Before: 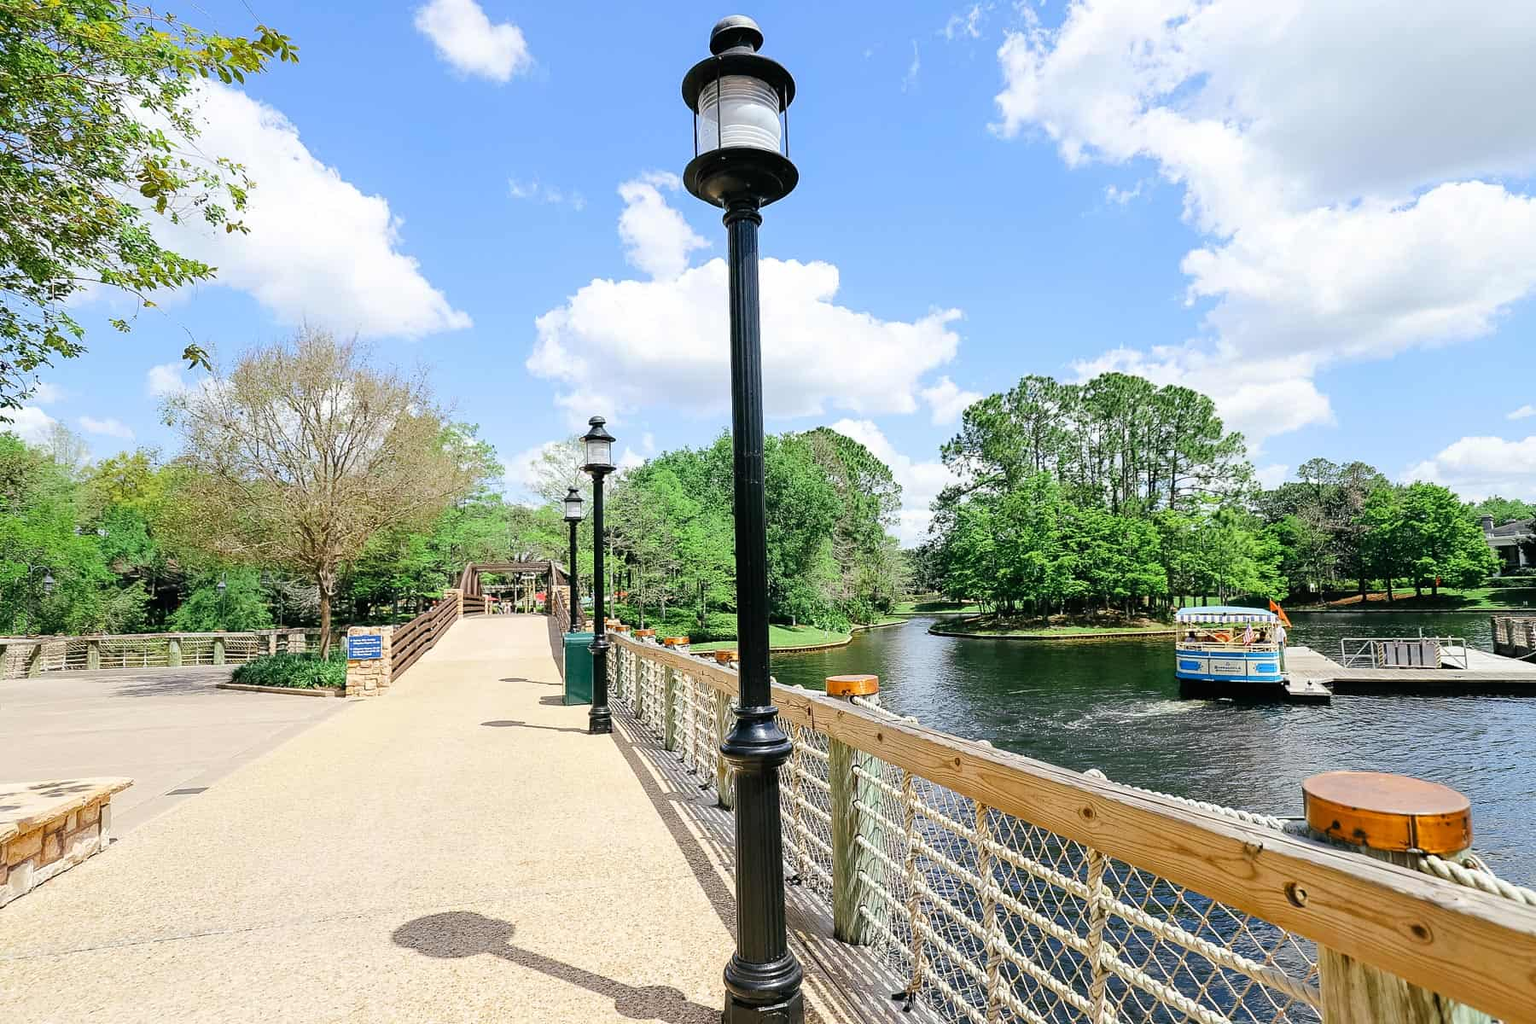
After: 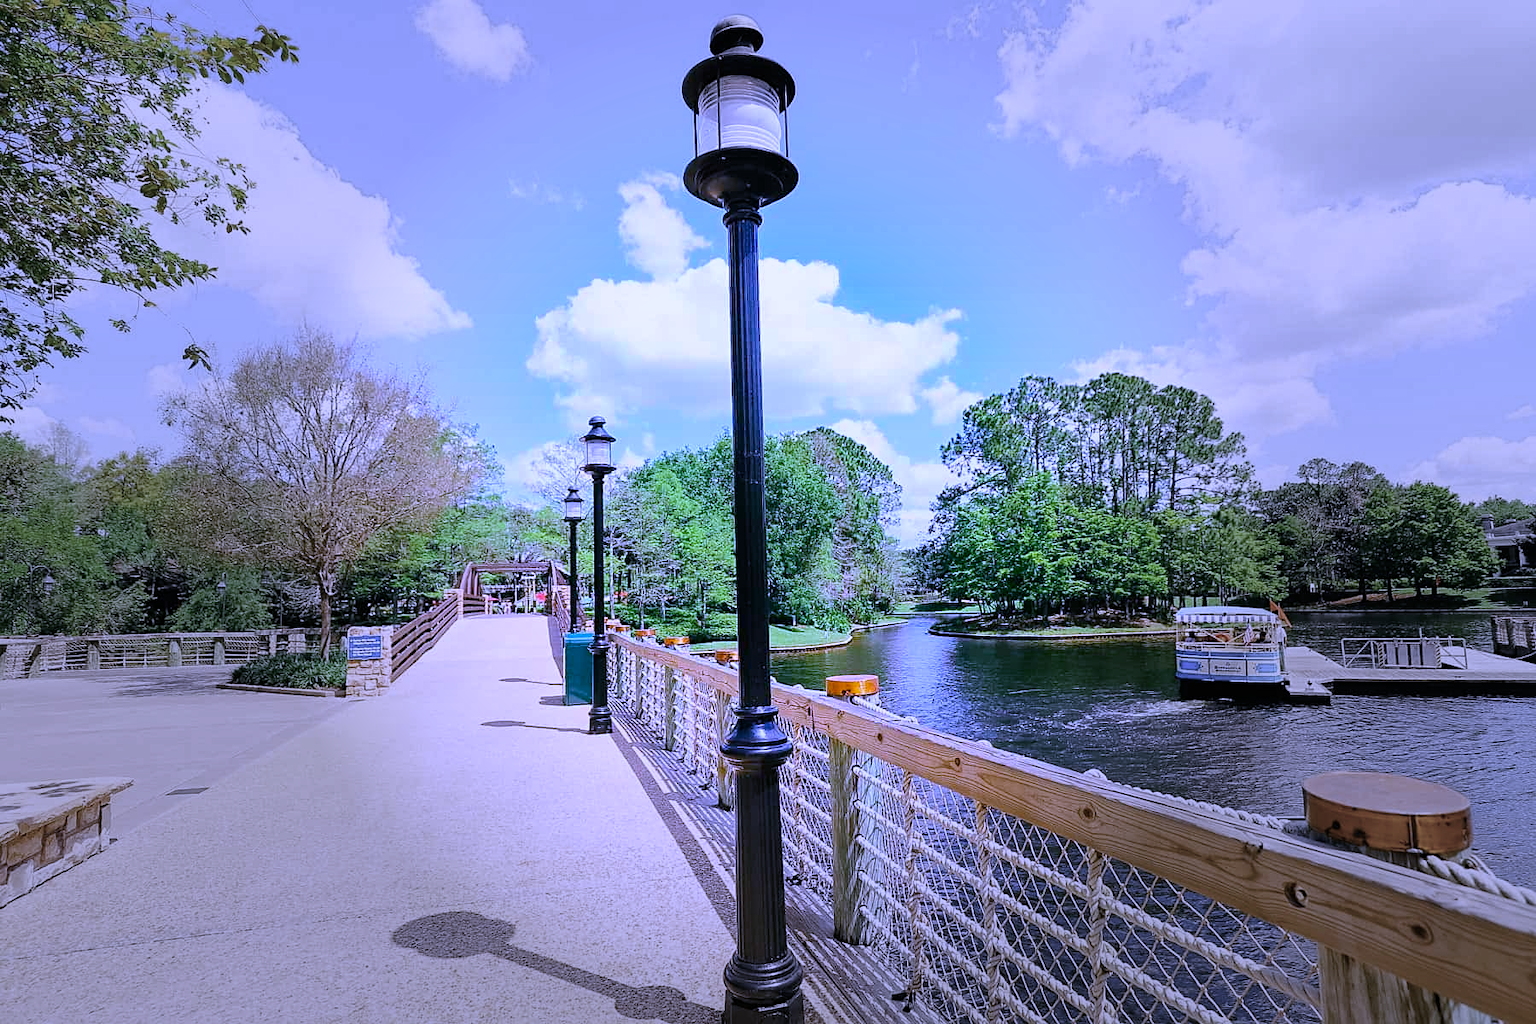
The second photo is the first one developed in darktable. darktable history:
color balance rgb: perceptual saturation grading › global saturation 25%, global vibrance 20%
graduated density: rotation -180°, offset 24.95
vignetting: fall-off start 31.28%, fall-off radius 34.64%, brightness -0.575
sharpen: amount 0.2
tone equalizer: on, module defaults
white balance: red 0.98, blue 1.61
